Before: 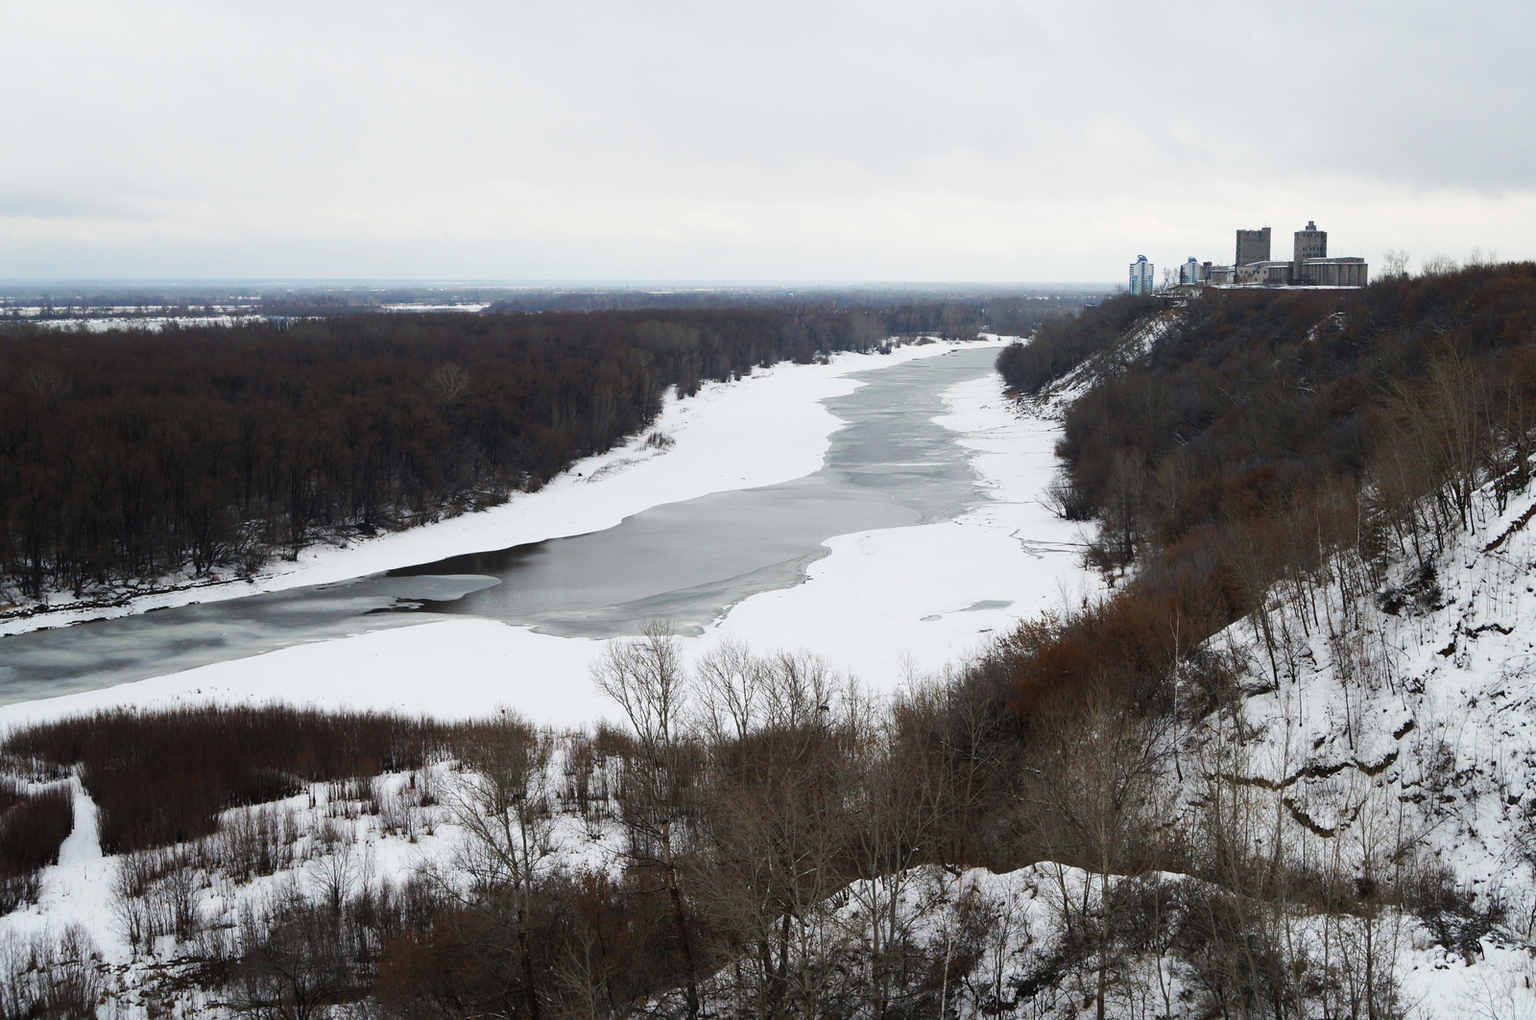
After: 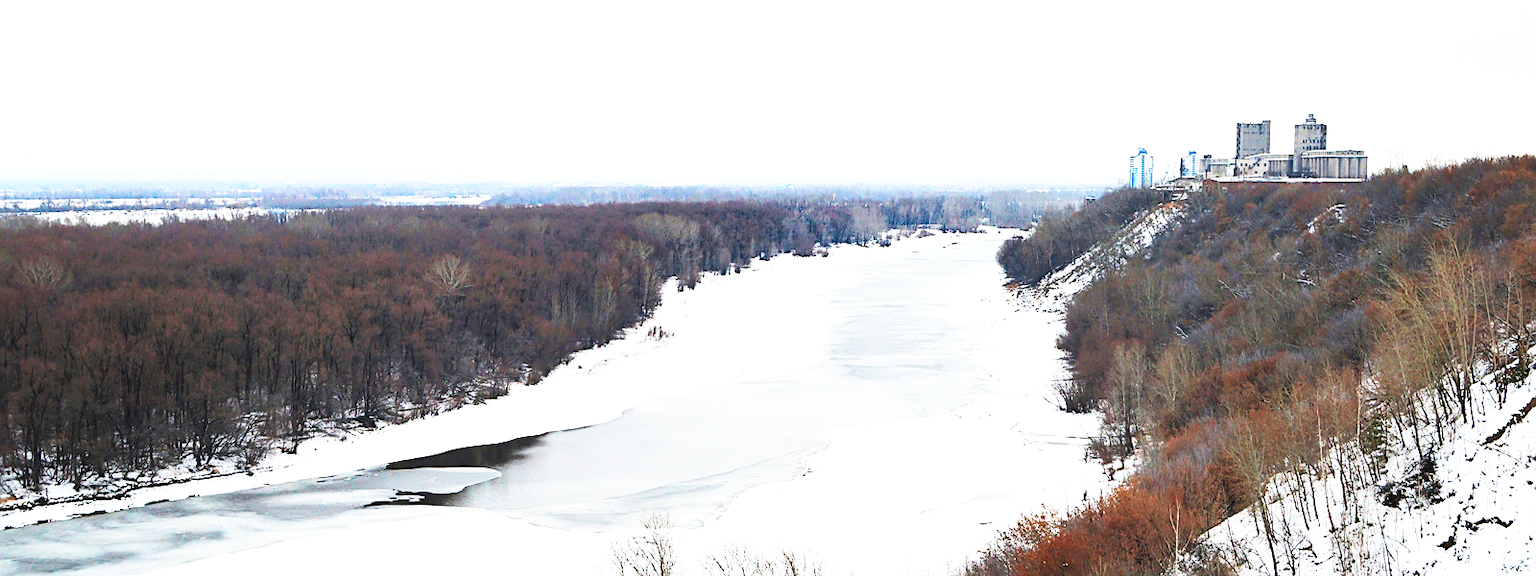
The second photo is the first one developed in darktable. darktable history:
crop and rotate: top 10.612%, bottom 32.883%
shadows and highlights: soften with gaussian
contrast brightness saturation: contrast 0.098, brightness 0.294, saturation 0.135
base curve: curves: ch0 [(0, 0) (0.007, 0.004) (0.027, 0.03) (0.046, 0.07) (0.207, 0.54) (0.442, 0.872) (0.673, 0.972) (1, 1)], exposure shift 0.01, preserve colors none
sharpen: on, module defaults
exposure: black level correction 0, exposure 0.499 EV, compensate highlight preservation false
color zones: curves: ch1 [(0.239, 0.552) (0.75, 0.5)]; ch2 [(0.25, 0.462) (0.749, 0.457)]
